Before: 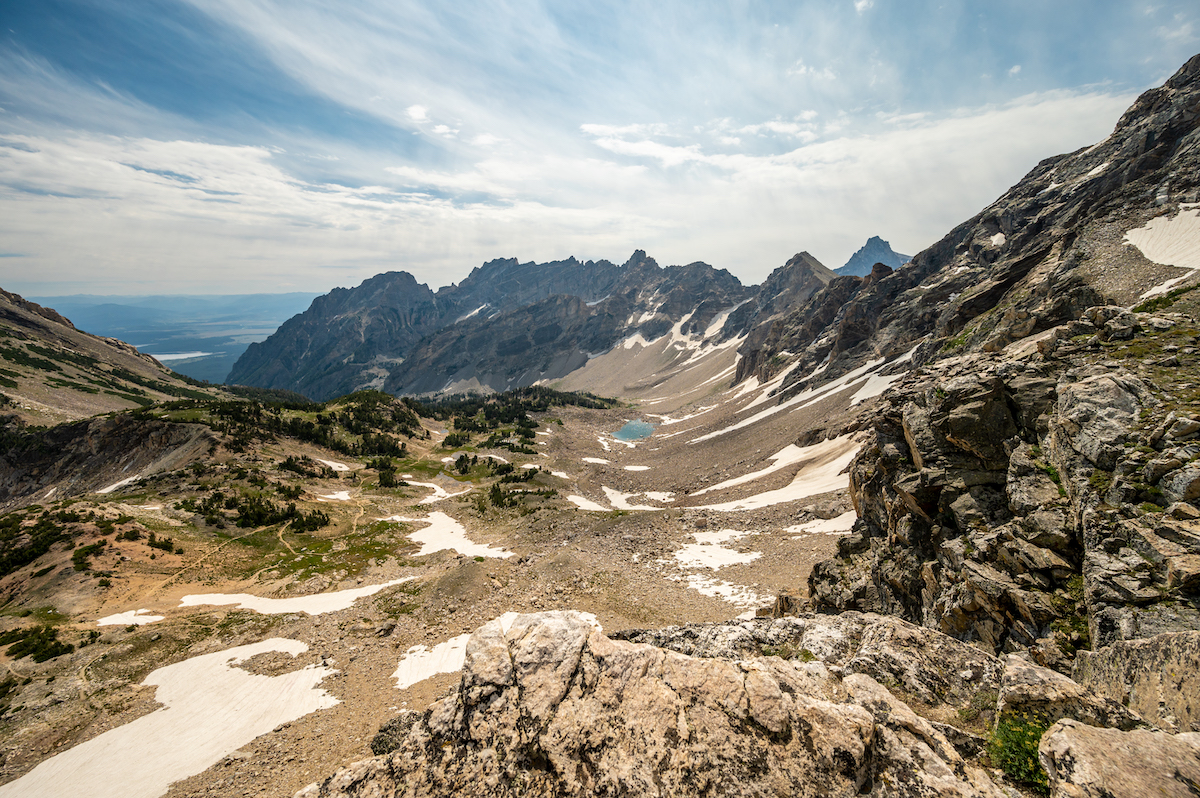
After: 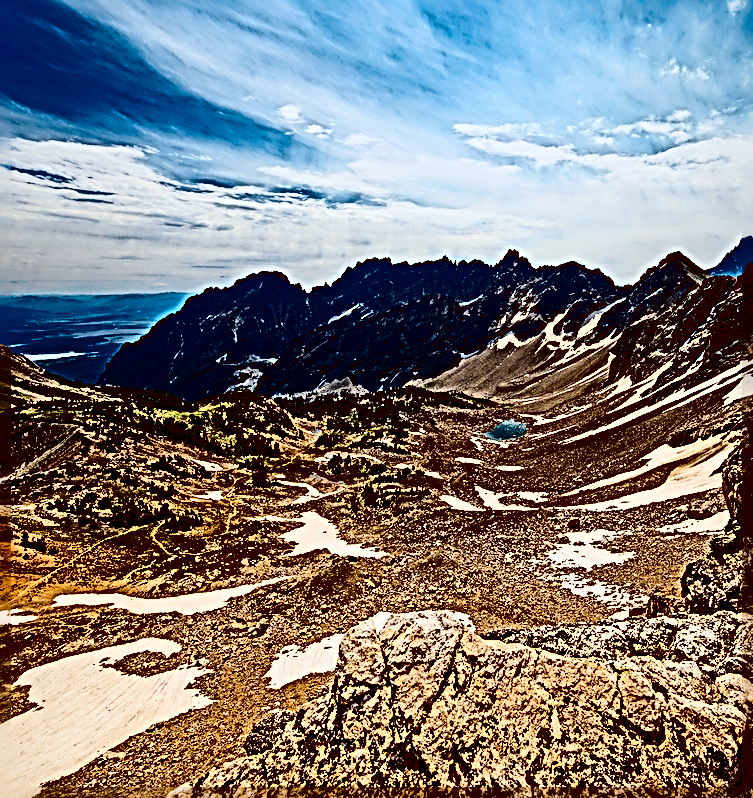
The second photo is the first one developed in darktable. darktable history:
crop: left 10.644%, right 26.528%
shadows and highlights: low approximation 0.01, soften with gaussian
contrast brightness saturation: contrast 0.77, brightness -1, saturation 1
color balance: lift [1, 1.015, 1.004, 0.985], gamma [1, 0.958, 0.971, 1.042], gain [1, 0.956, 0.977, 1.044]
sharpen: radius 4.001, amount 2
tone equalizer: -8 EV 0.25 EV, -7 EV 0.417 EV, -6 EV 0.417 EV, -5 EV 0.25 EV, -3 EV -0.25 EV, -2 EV -0.417 EV, -1 EV -0.417 EV, +0 EV -0.25 EV, edges refinement/feathering 500, mask exposure compensation -1.57 EV, preserve details guided filter
haze removal: compatibility mode true, adaptive false
